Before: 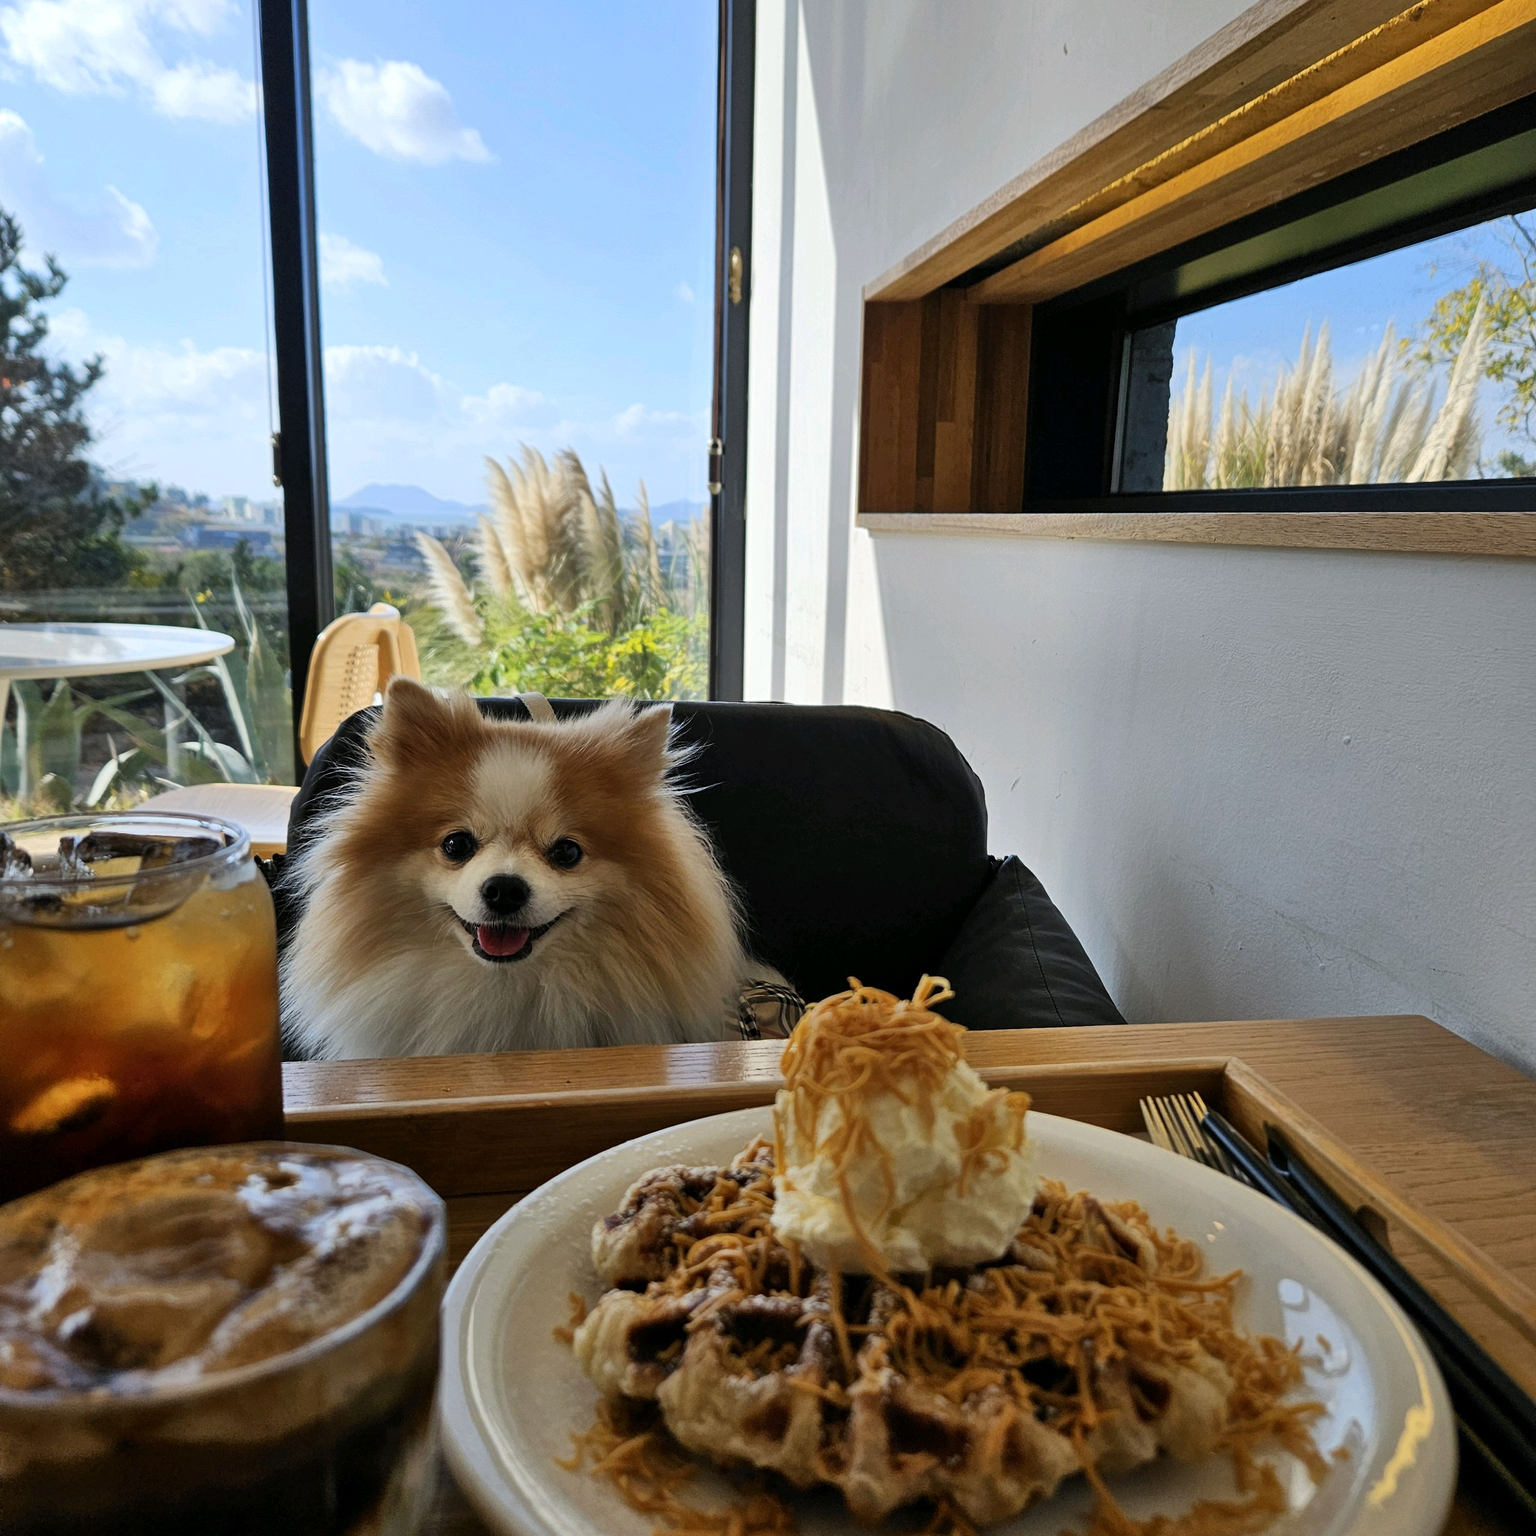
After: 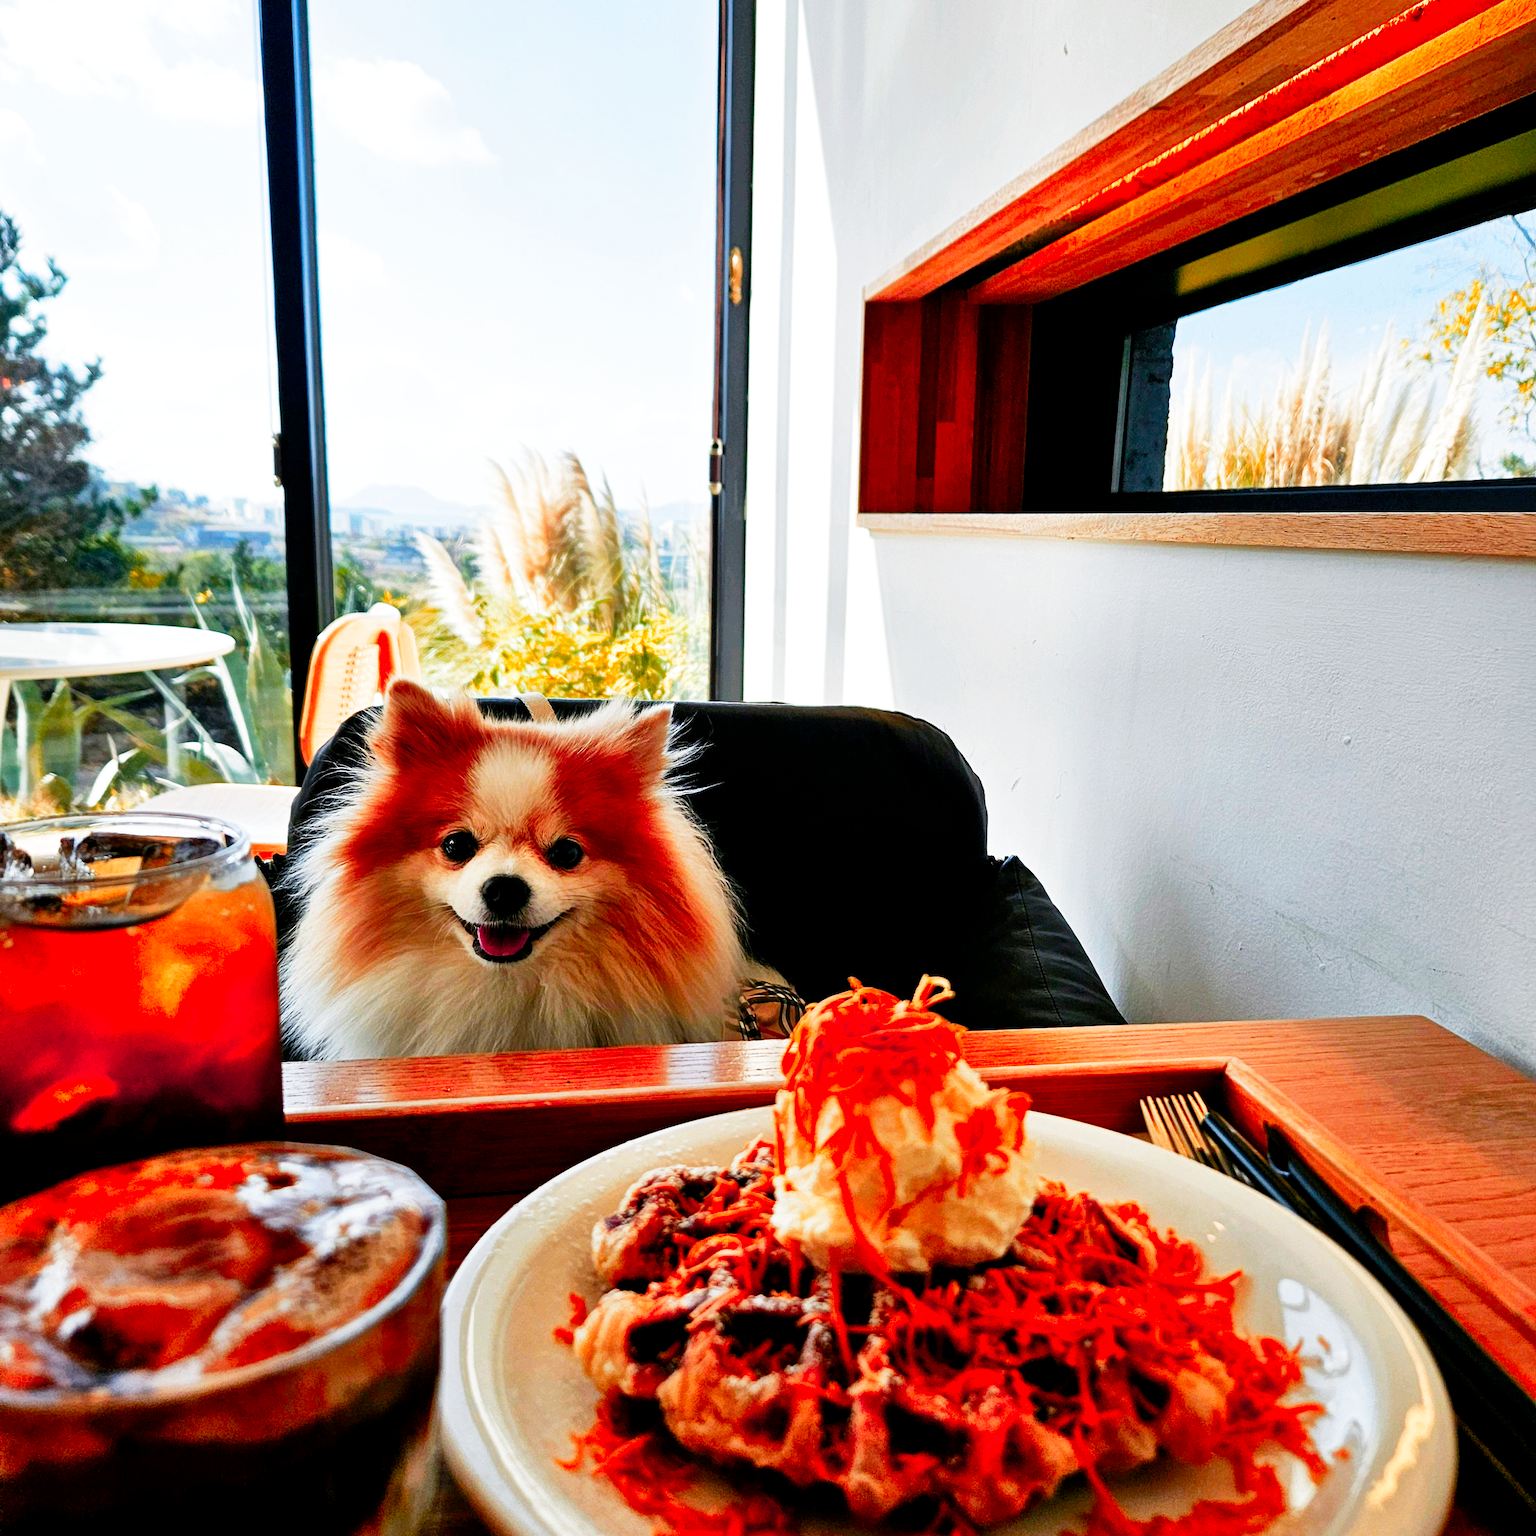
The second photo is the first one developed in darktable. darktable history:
filmic rgb: middle gray luminance 10%, black relative exposure -8.61 EV, white relative exposure 3.3 EV, threshold 6 EV, target black luminance 0%, hardness 5.2, latitude 44.69%, contrast 1.302, highlights saturation mix 5%, shadows ↔ highlights balance 24.64%, add noise in highlights 0, preserve chrominance no, color science v3 (2019), use custom middle-gray values true, iterations of high-quality reconstruction 0, contrast in highlights soft, enable highlight reconstruction true
color zones: curves: ch1 [(0.24, 0.629) (0.75, 0.5)]; ch2 [(0.255, 0.454) (0.745, 0.491)], mix 102.12%
